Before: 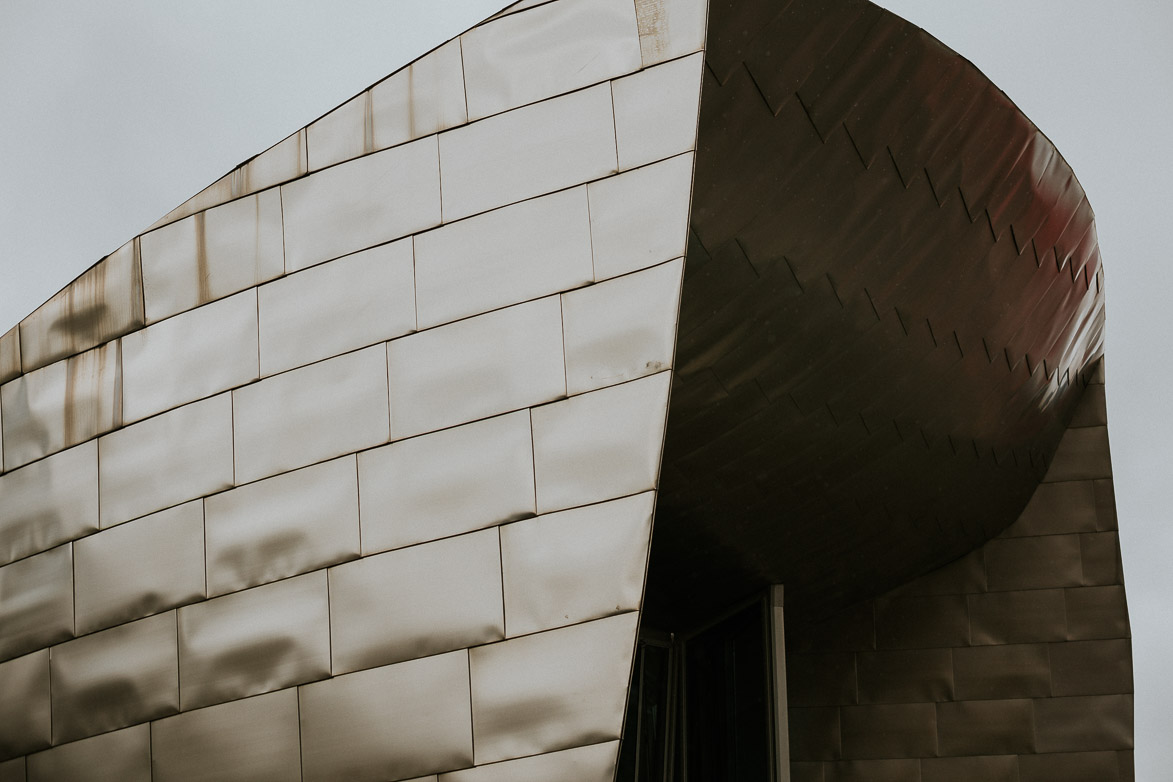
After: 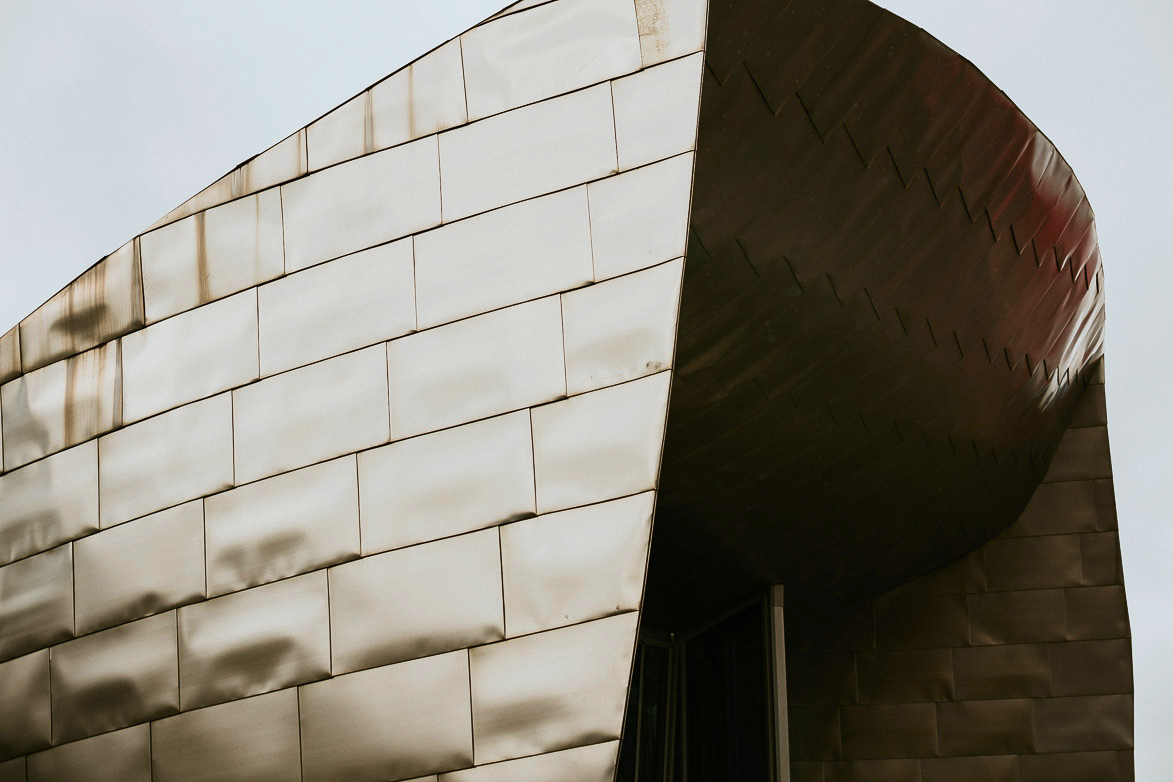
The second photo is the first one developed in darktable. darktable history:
contrast brightness saturation: contrast 0.232, brightness 0.103, saturation 0.289
